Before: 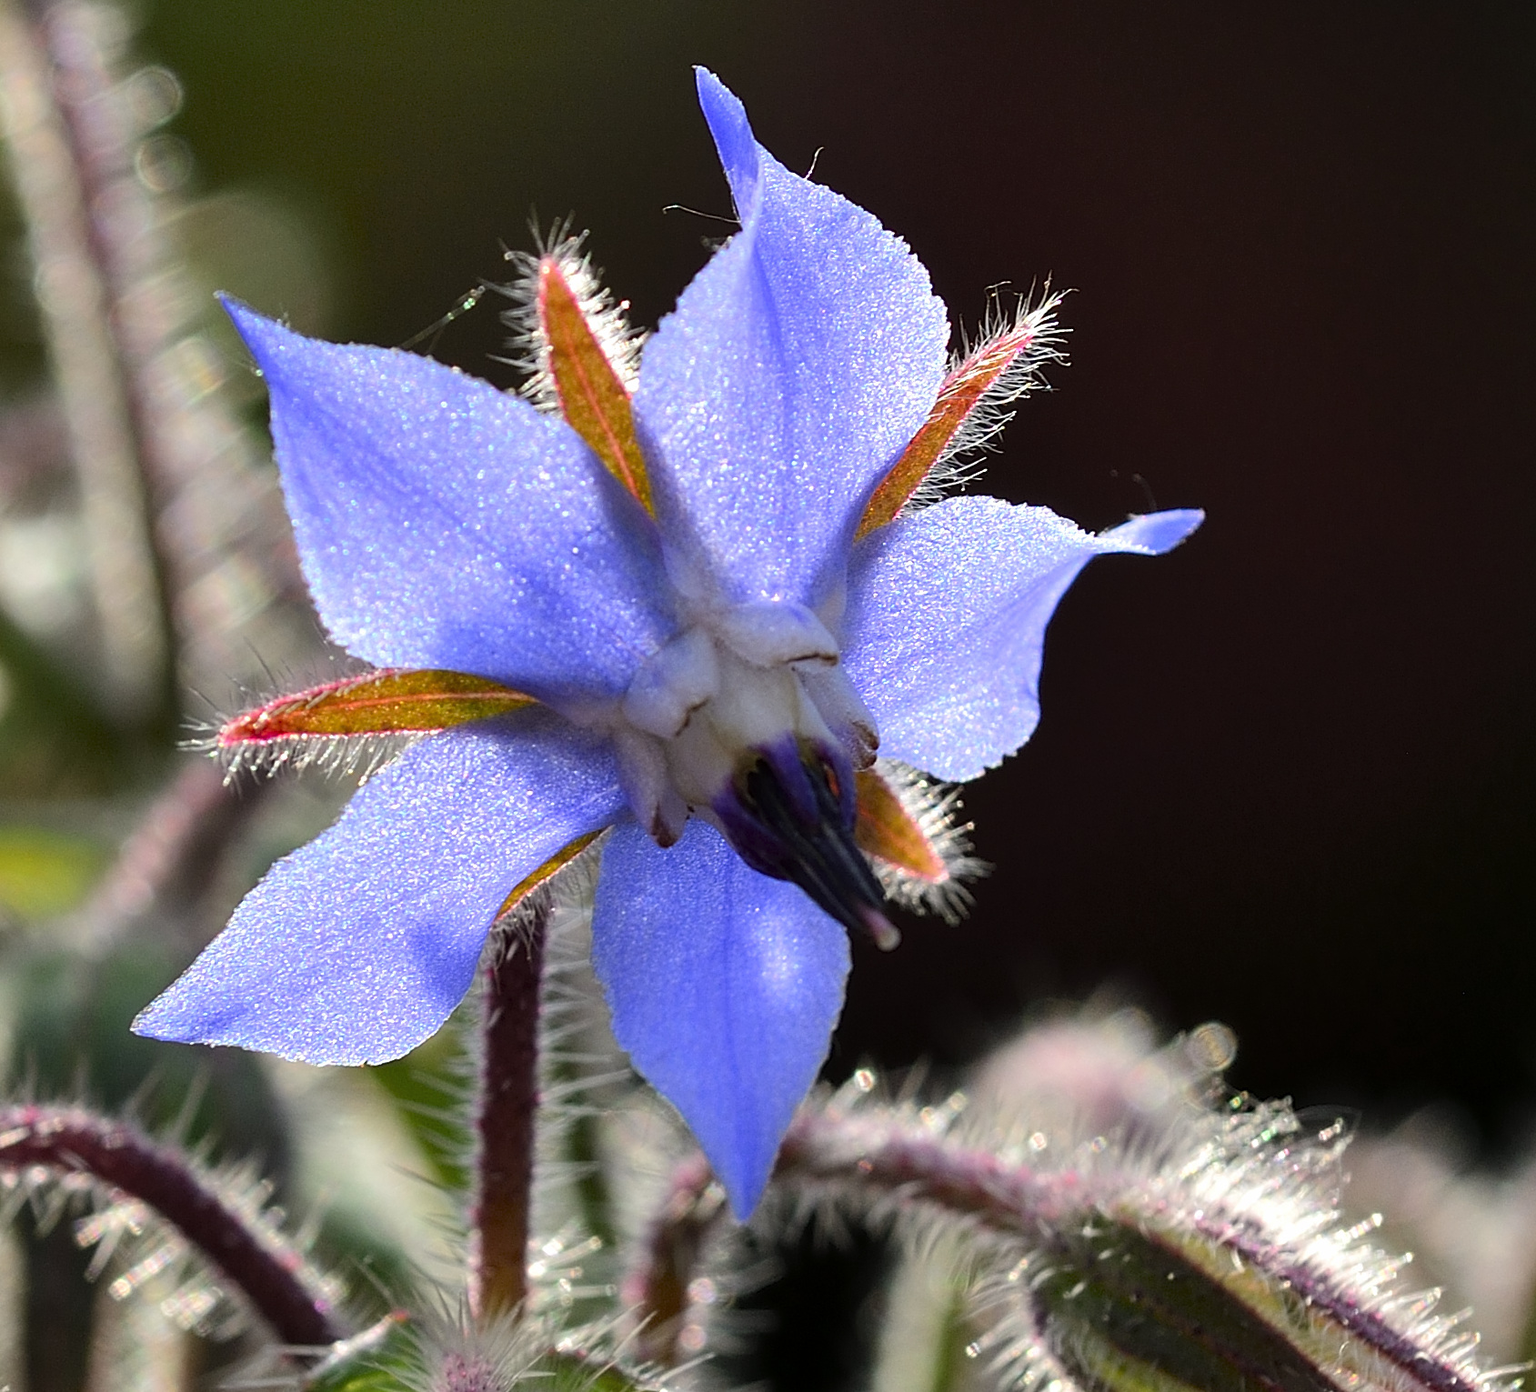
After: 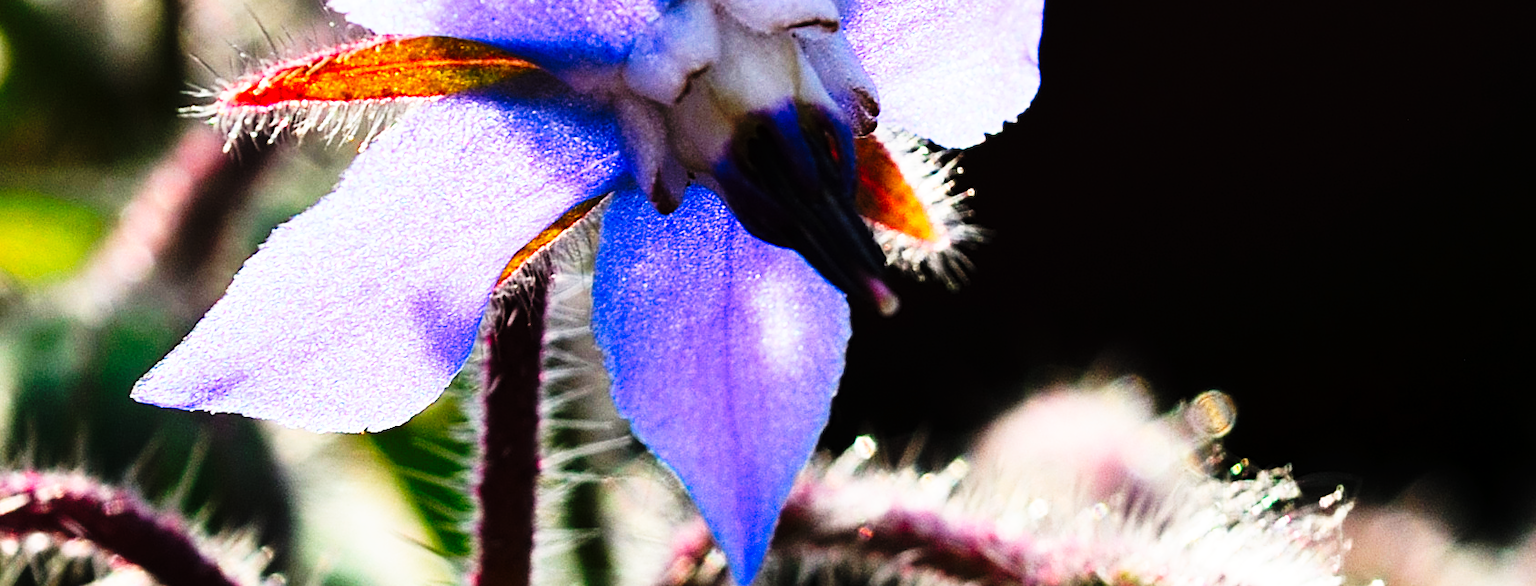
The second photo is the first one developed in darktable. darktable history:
crop: top 45.551%, bottom 12.262%
tone curve: curves: ch0 [(0, 0) (0.003, 0.005) (0.011, 0.008) (0.025, 0.013) (0.044, 0.017) (0.069, 0.022) (0.1, 0.029) (0.136, 0.038) (0.177, 0.053) (0.224, 0.081) (0.277, 0.128) (0.335, 0.214) (0.399, 0.343) (0.468, 0.478) (0.543, 0.641) (0.623, 0.798) (0.709, 0.911) (0.801, 0.971) (0.898, 0.99) (1, 1)], preserve colors none
